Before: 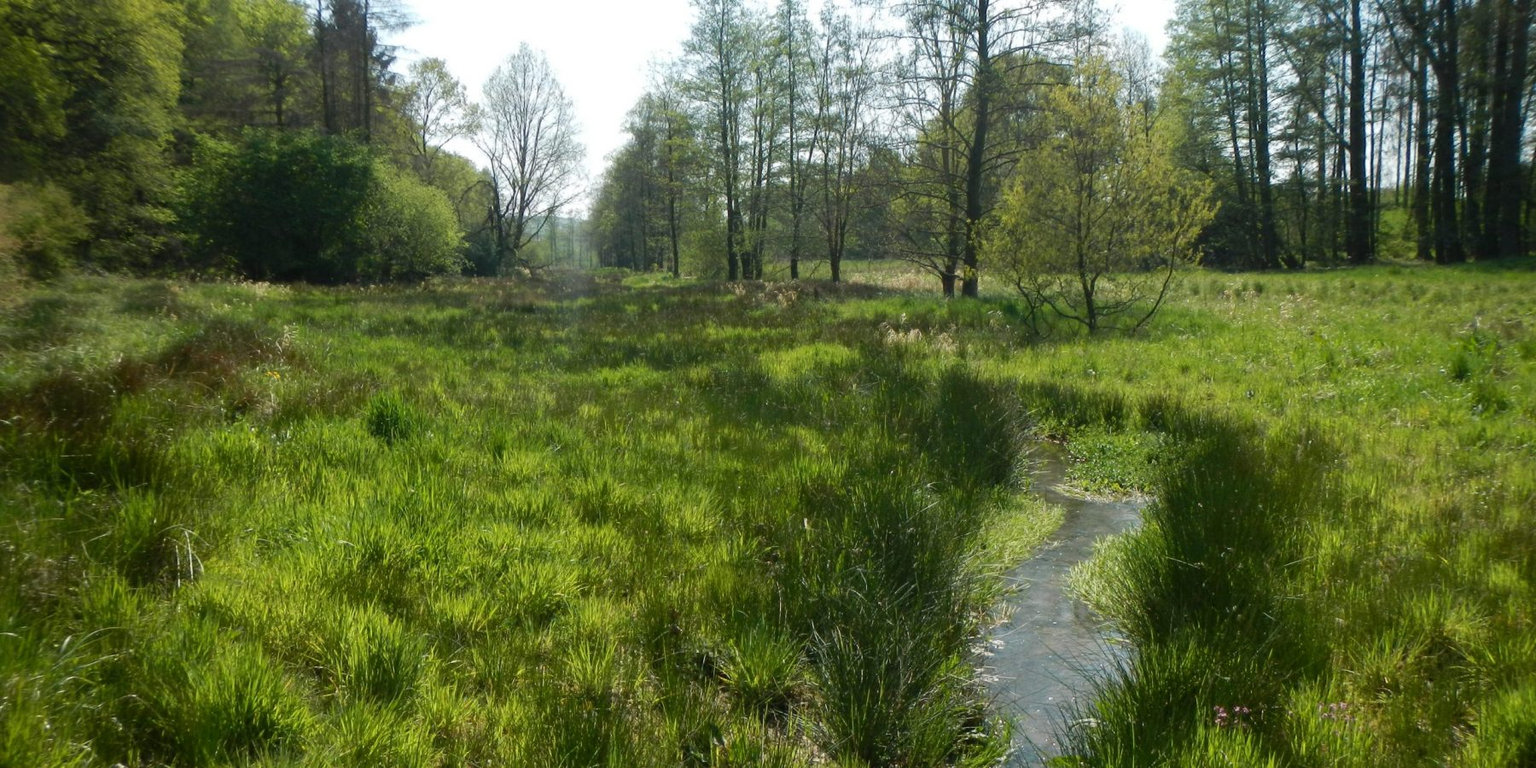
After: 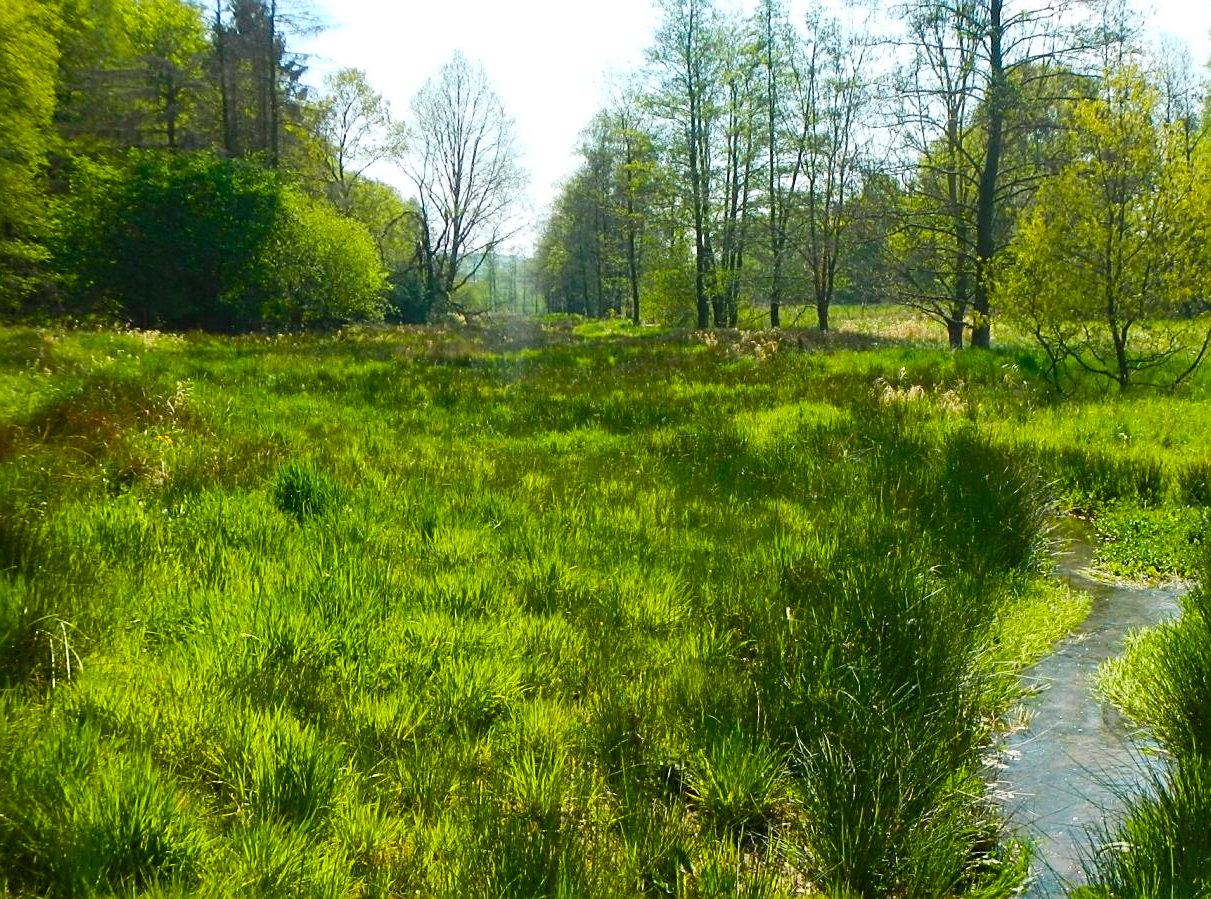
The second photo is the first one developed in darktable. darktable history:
crop and rotate: left 8.679%, right 24.009%
sharpen: on, module defaults
contrast brightness saturation: contrast 0.204, brightness 0.16, saturation 0.227
color balance rgb: shadows lift › chroma 0.817%, shadows lift › hue 111.19°, perceptual saturation grading › global saturation 35.918%, perceptual saturation grading › shadows 35.943%
